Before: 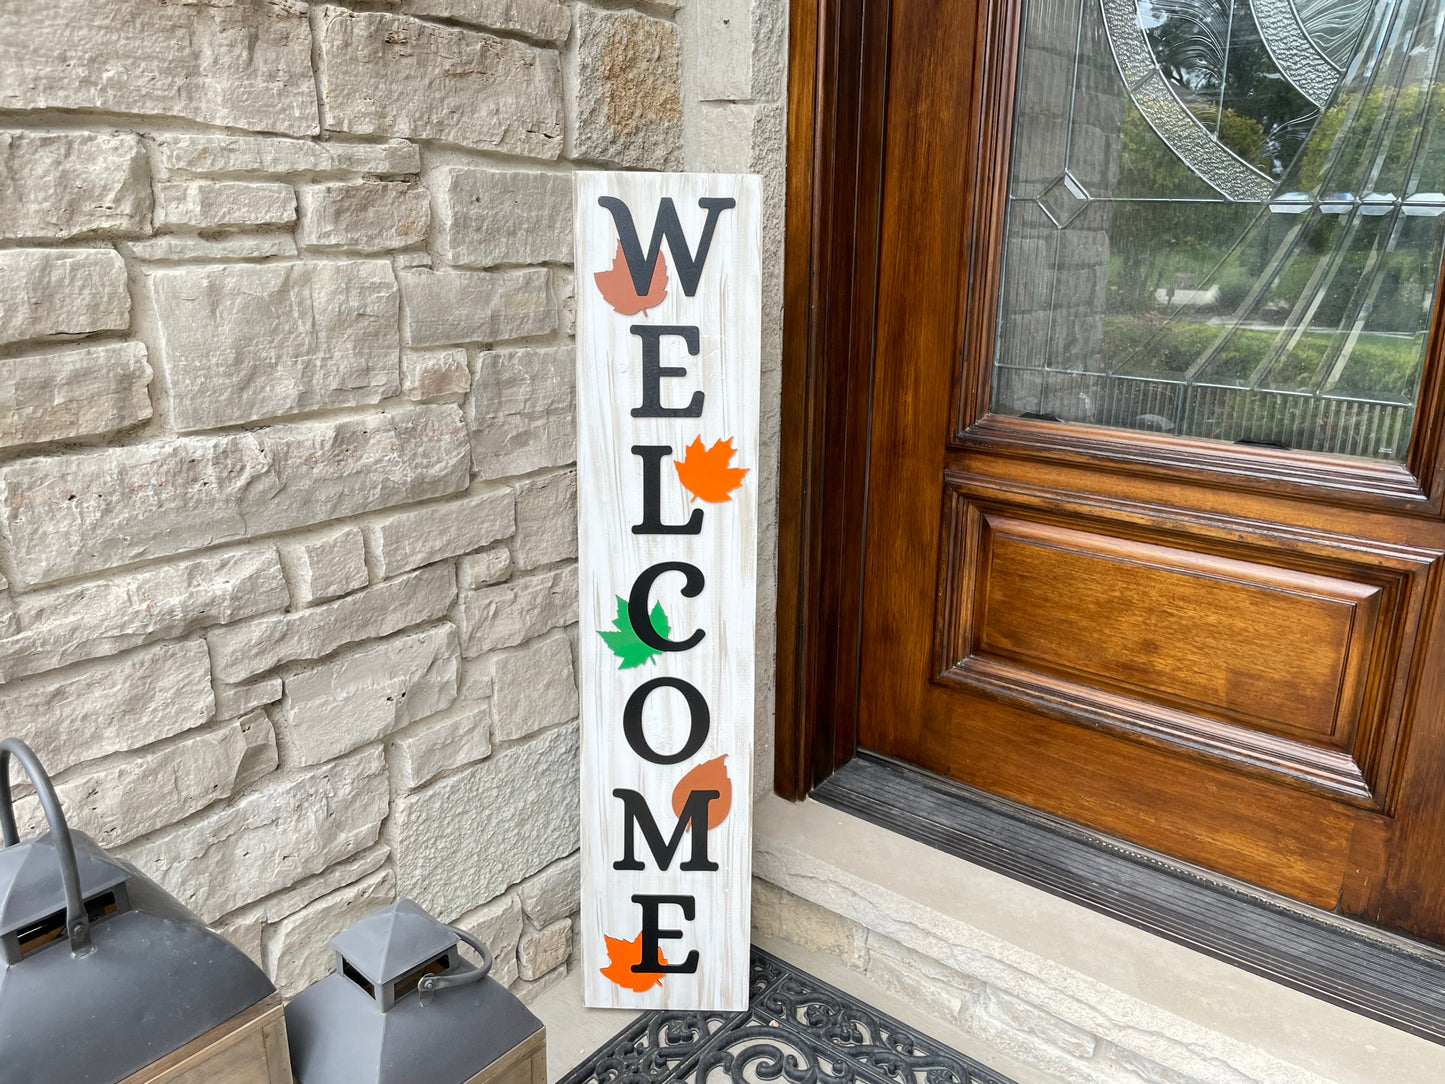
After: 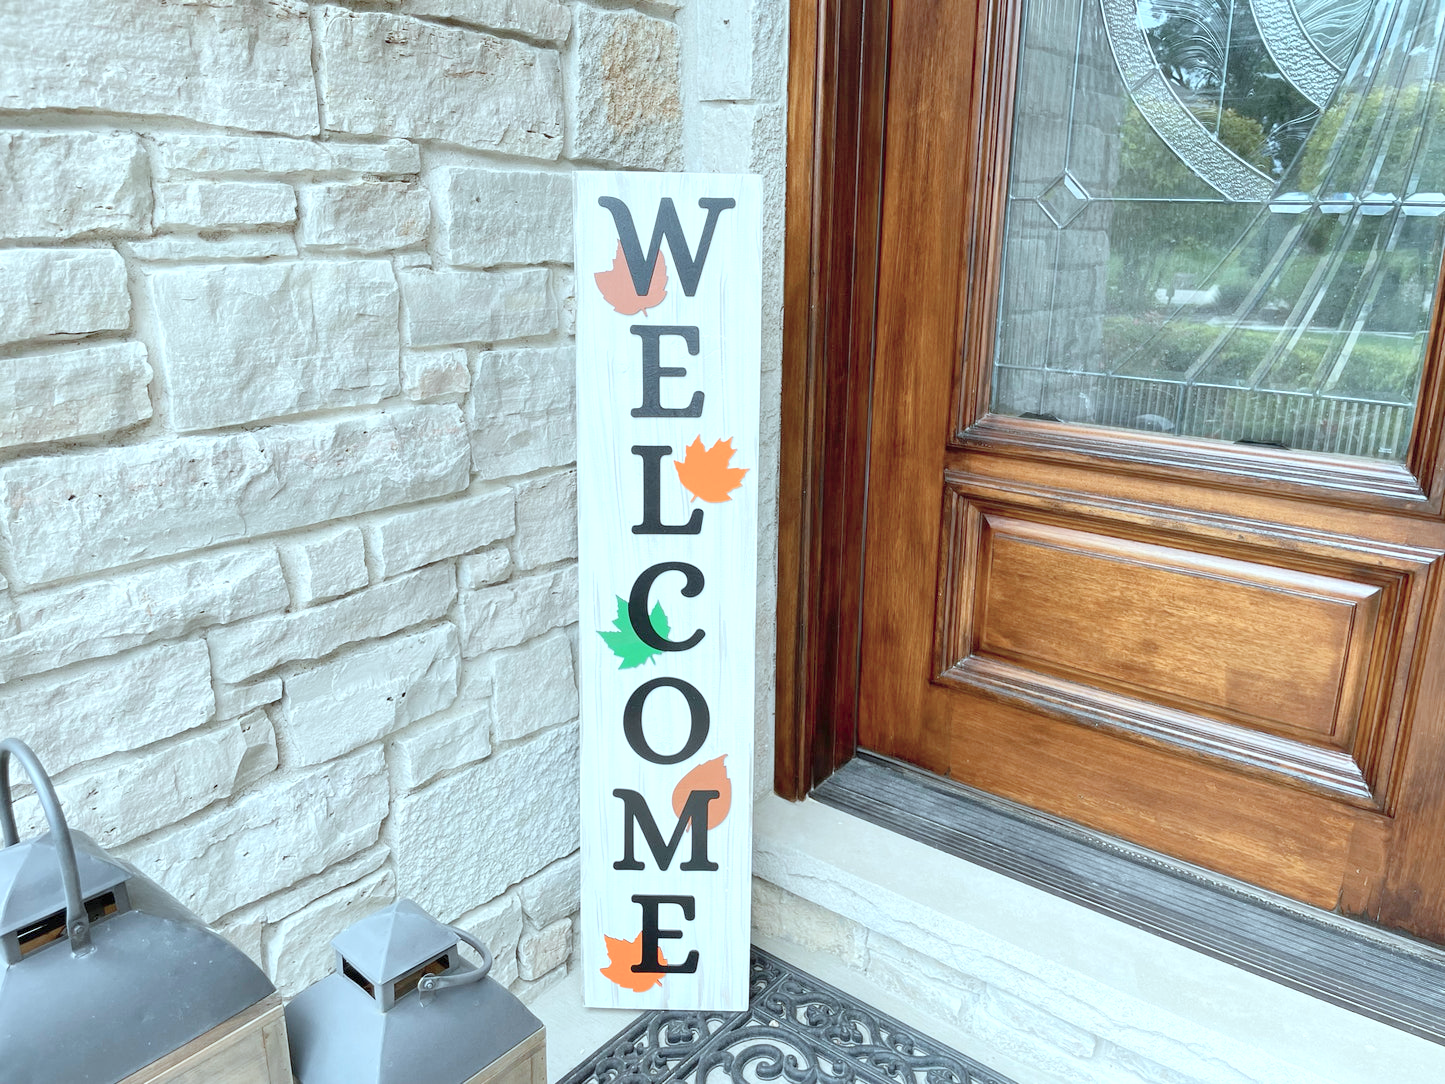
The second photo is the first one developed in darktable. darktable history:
levels: levels [0, 0.397, 0.955]
shadows and highlights: shadows -10.41, white point adjustment 1.58, highlights 9.22
color correction: highlights a* -13.4, highlights b* -17.89, saturation 0.7
